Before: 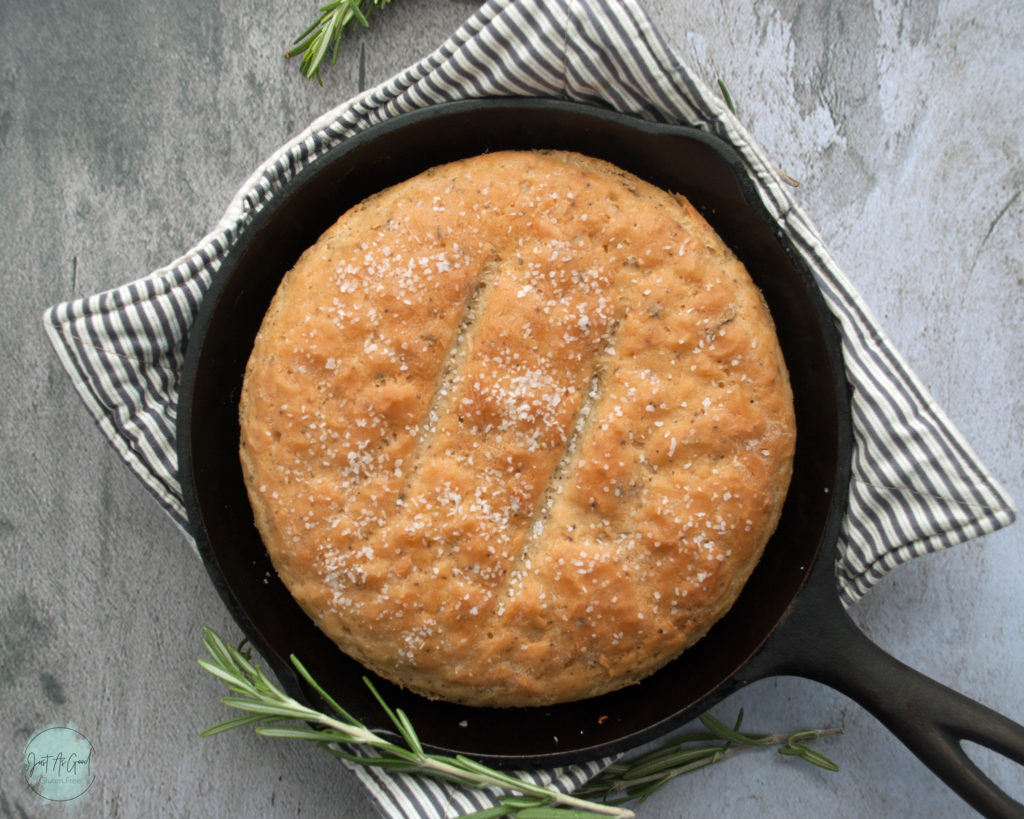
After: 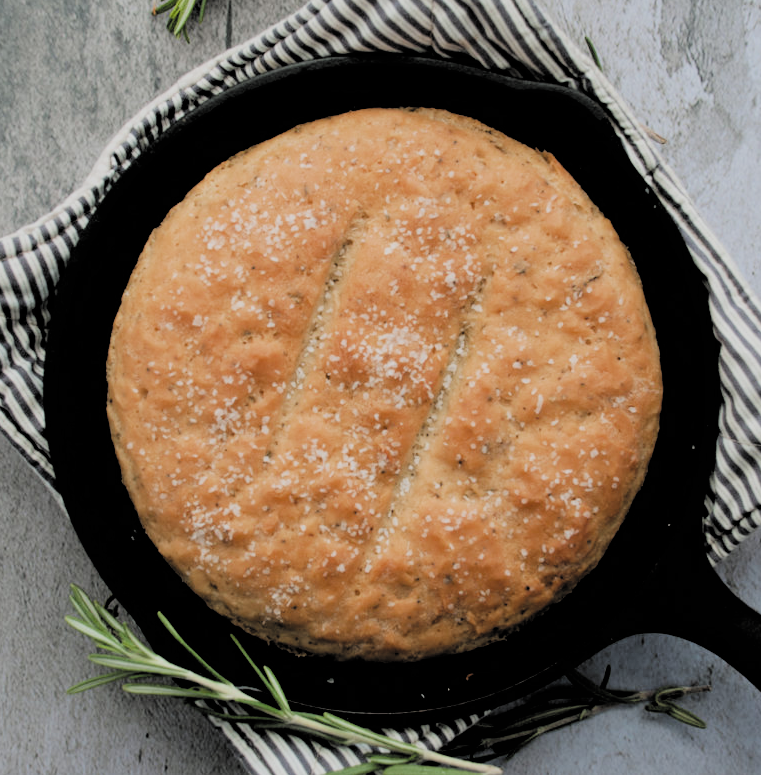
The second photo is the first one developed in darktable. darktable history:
crop and rotate: left 13.013%, top 5.301%, right 12.621%
filmic rgb: black relative exposure -2.77 EV, white relative exposure 4.56 EV, hardness 1.69, contrast 1.256, add noise in highlights 0.001, color science v3 (2019), use custom middle-gray values true, contrast in highlights soft
